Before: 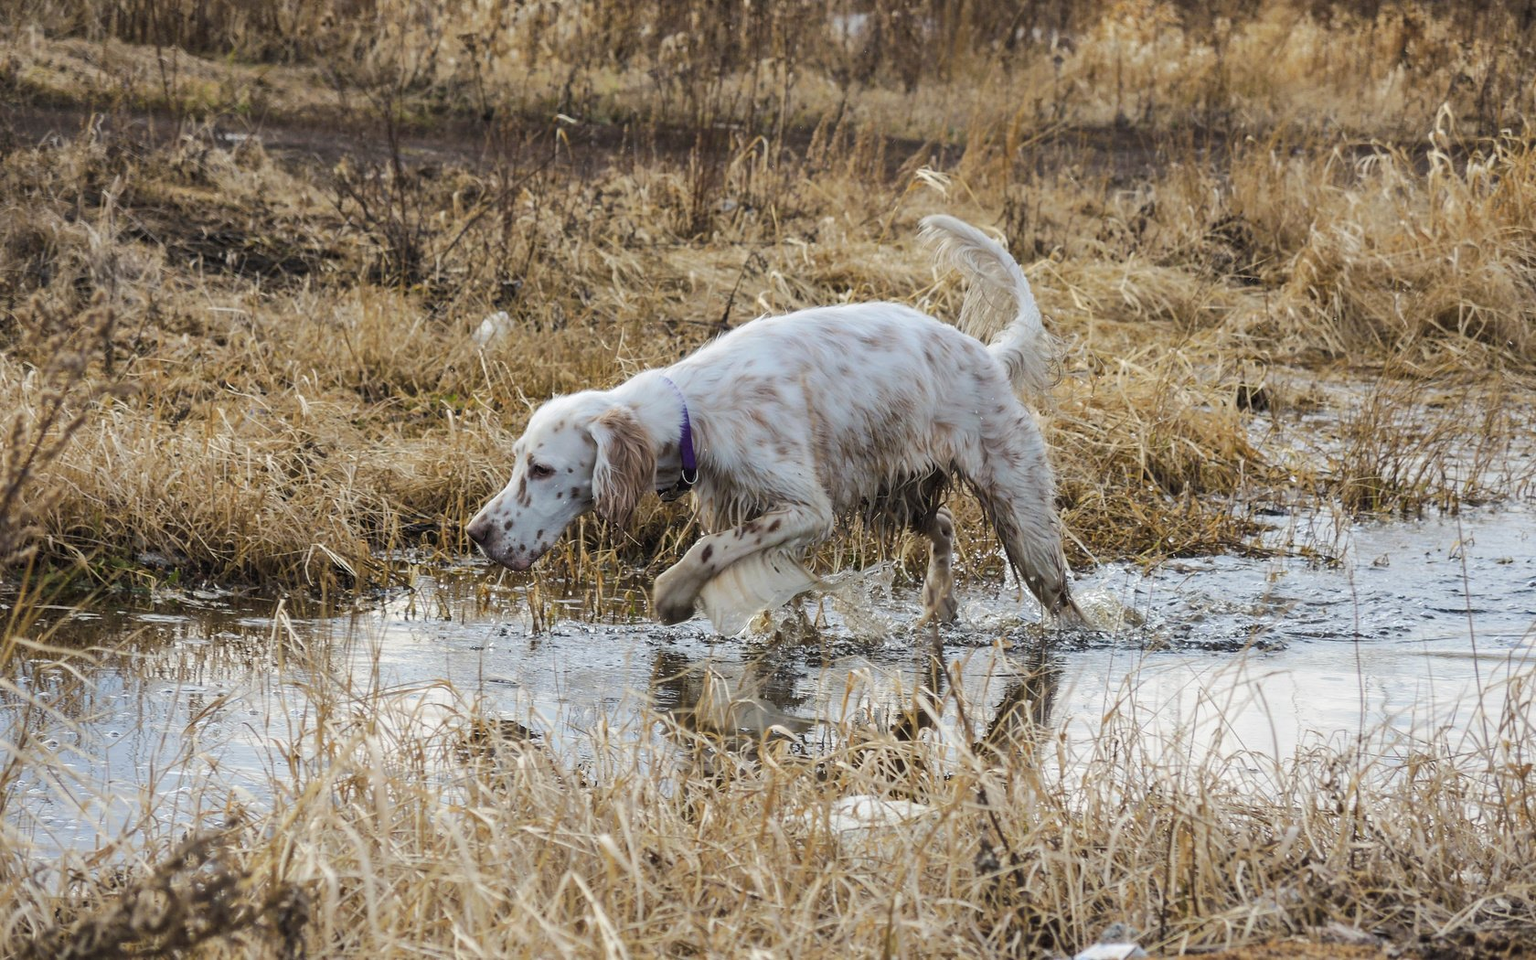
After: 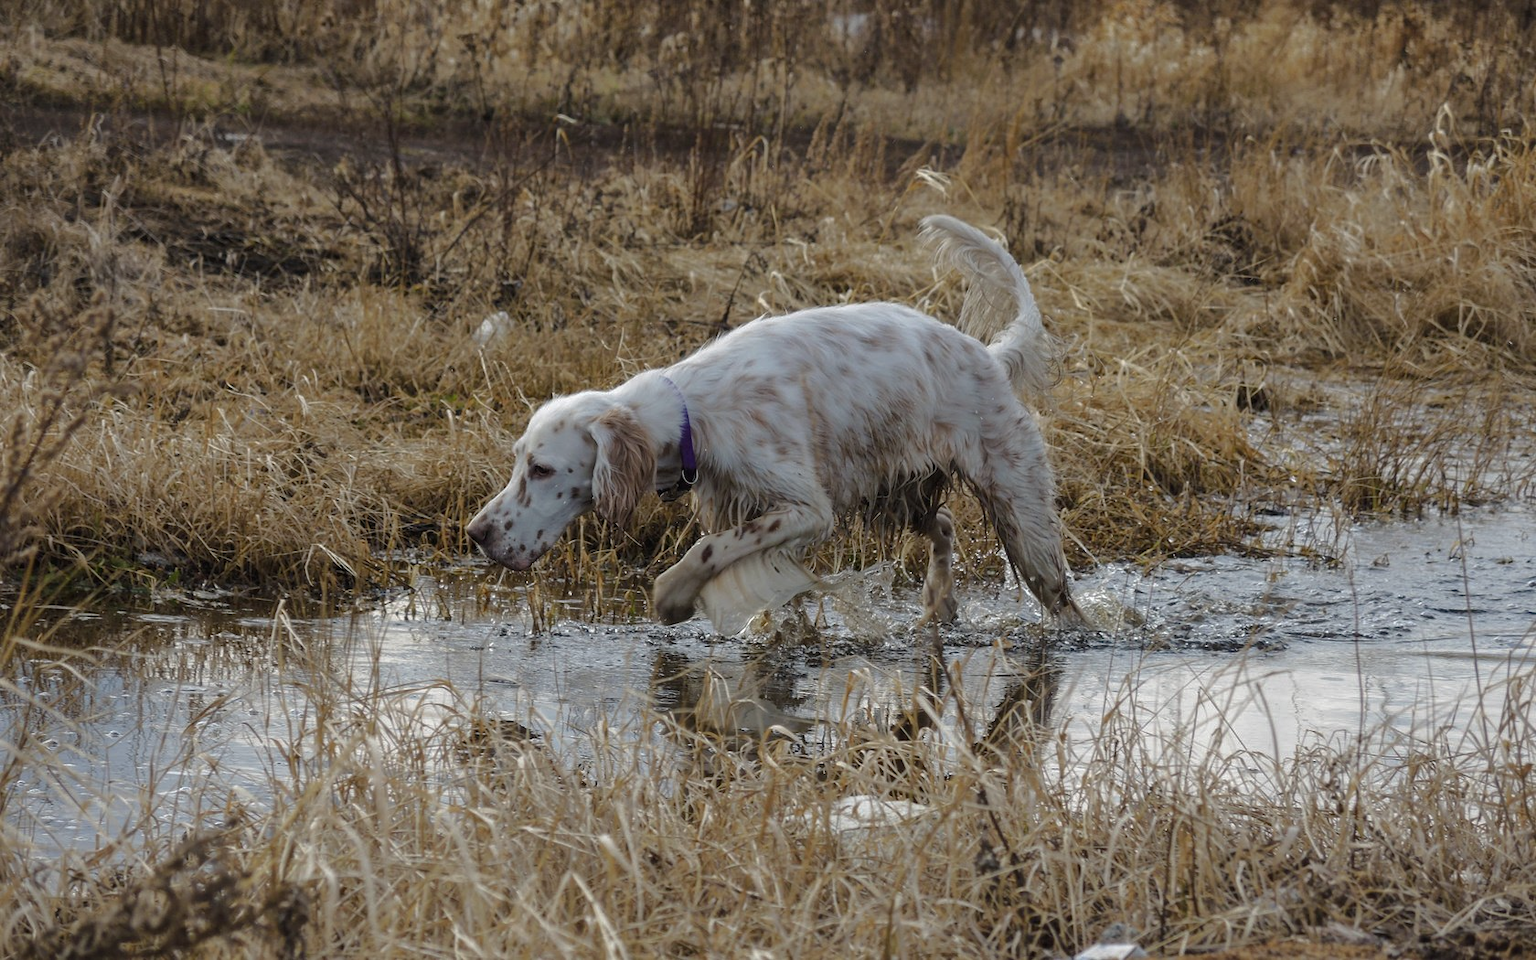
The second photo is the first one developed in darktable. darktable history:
contrast brightness saturation: contrast 0.15, brightness 0.05
base curve: curves: ch0 [(0, 0) (0.826, 0.587) (1, 1)]
